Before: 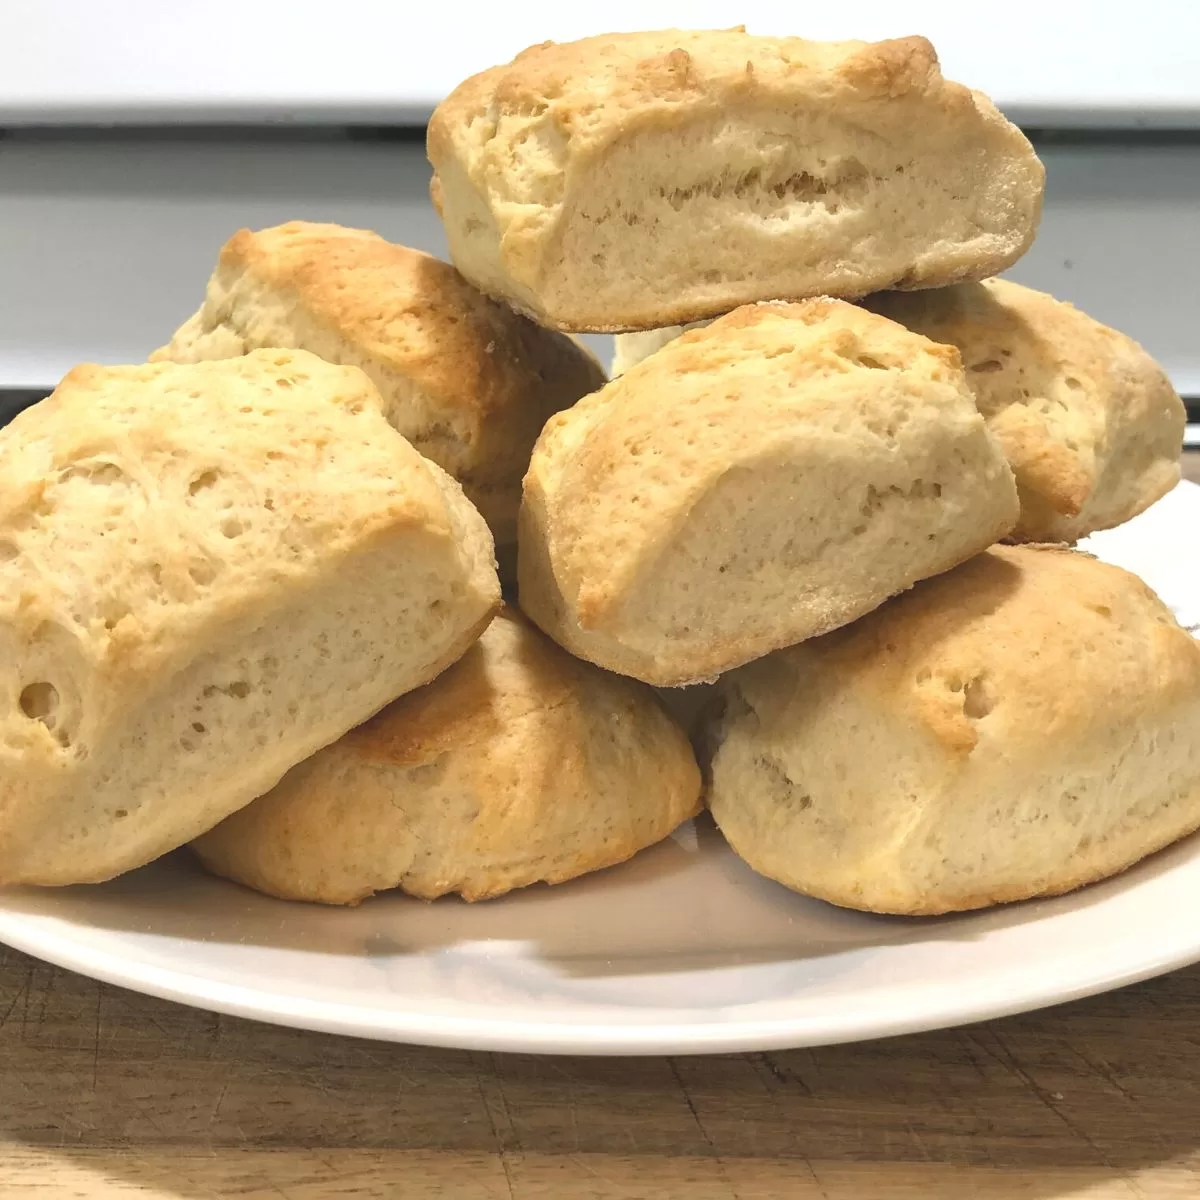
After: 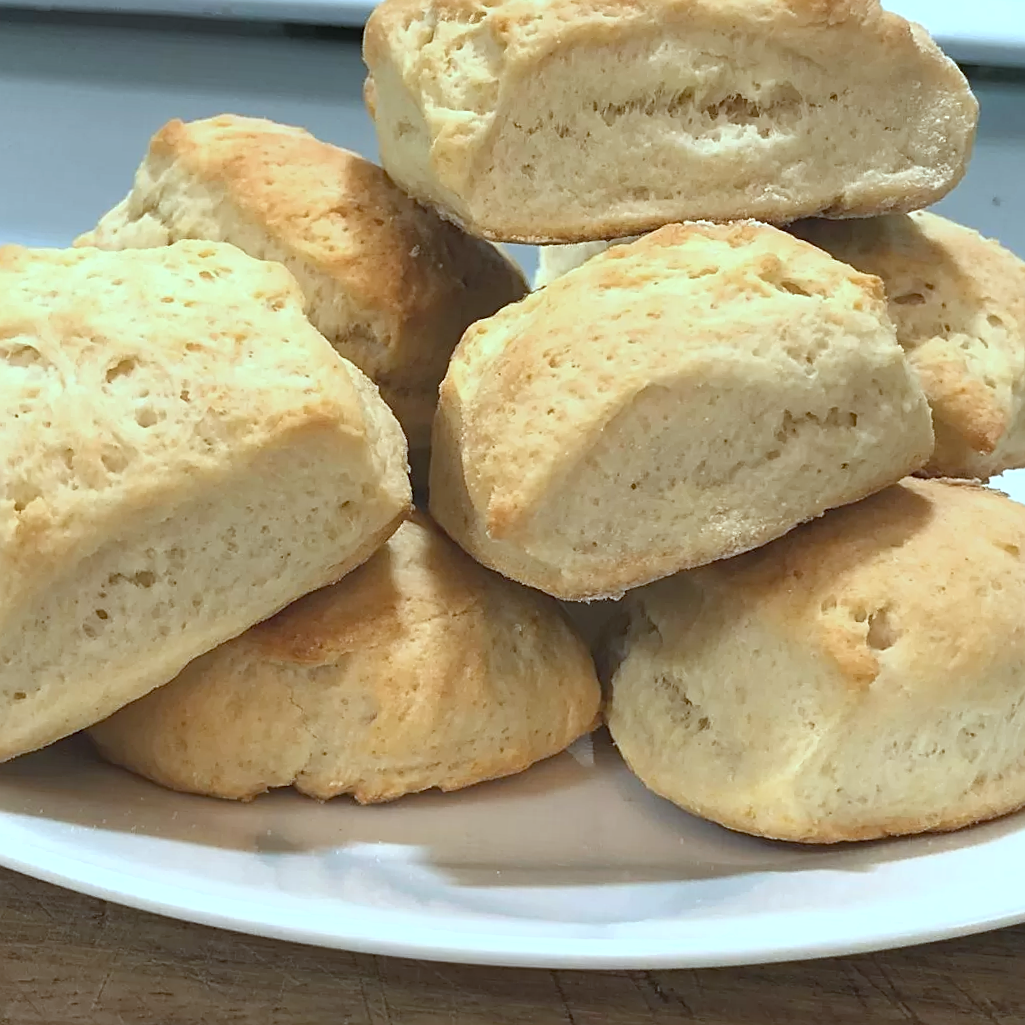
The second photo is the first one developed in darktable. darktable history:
color correction: highlights a* -10.69, highlights b* -19.19
crop and rotate: angle -3.27°, left 5.211%, top 5.211%, right 4.607%, bottom 4.607%
sharpen: on, module defaults
haze removal: compatibility mode true, adaptive false
